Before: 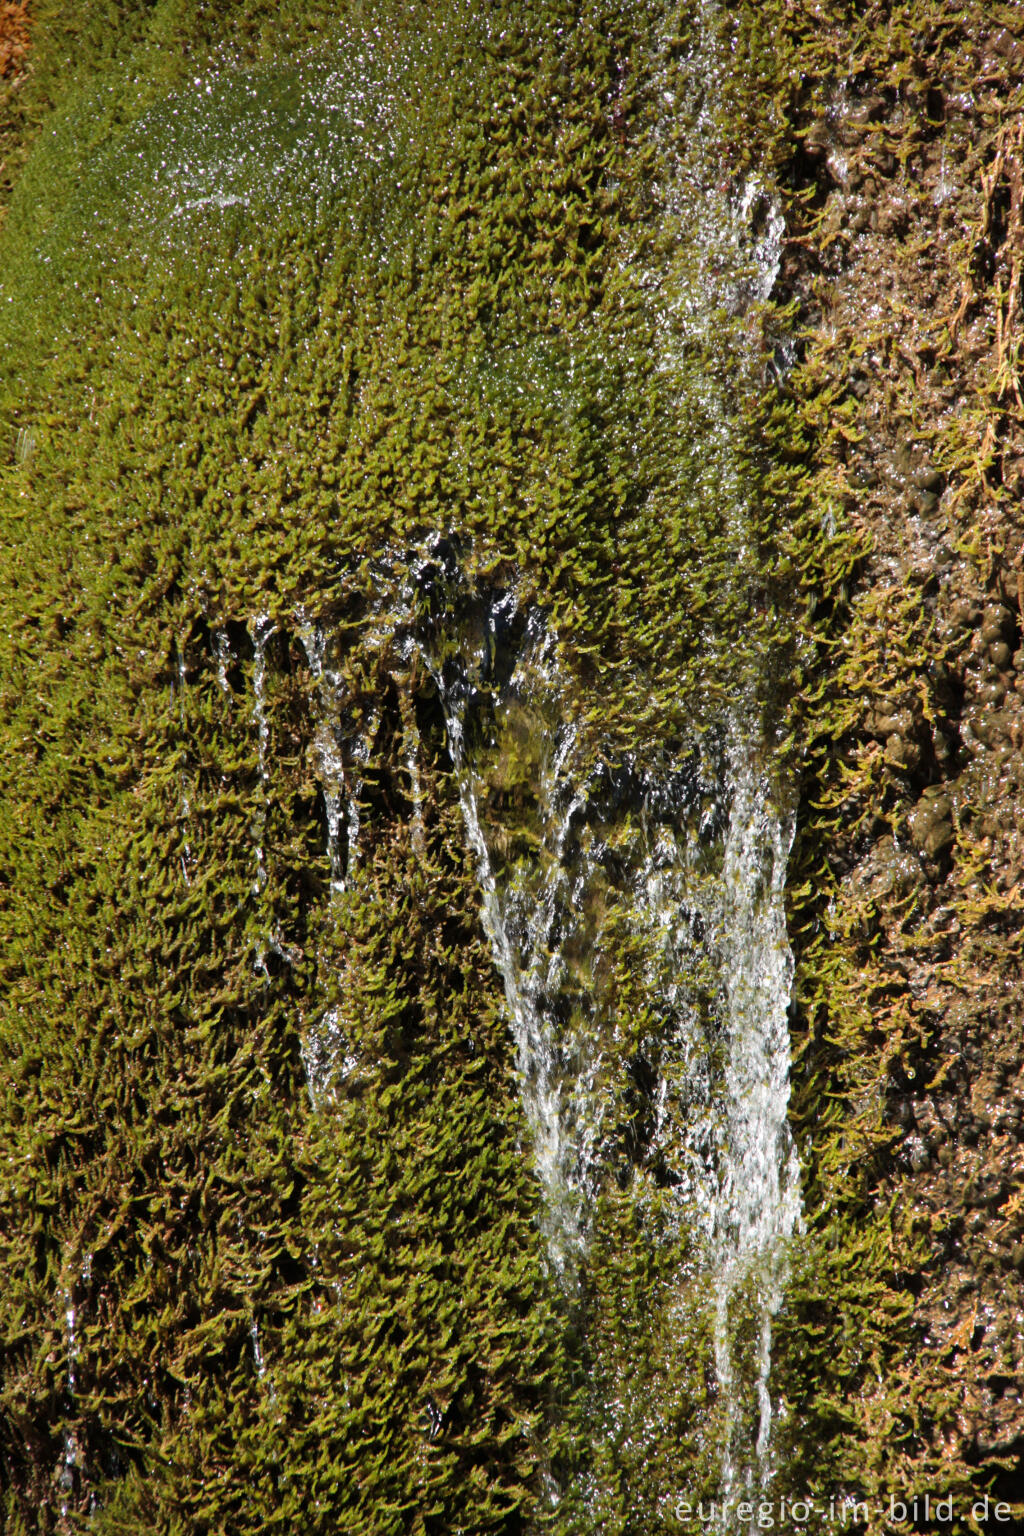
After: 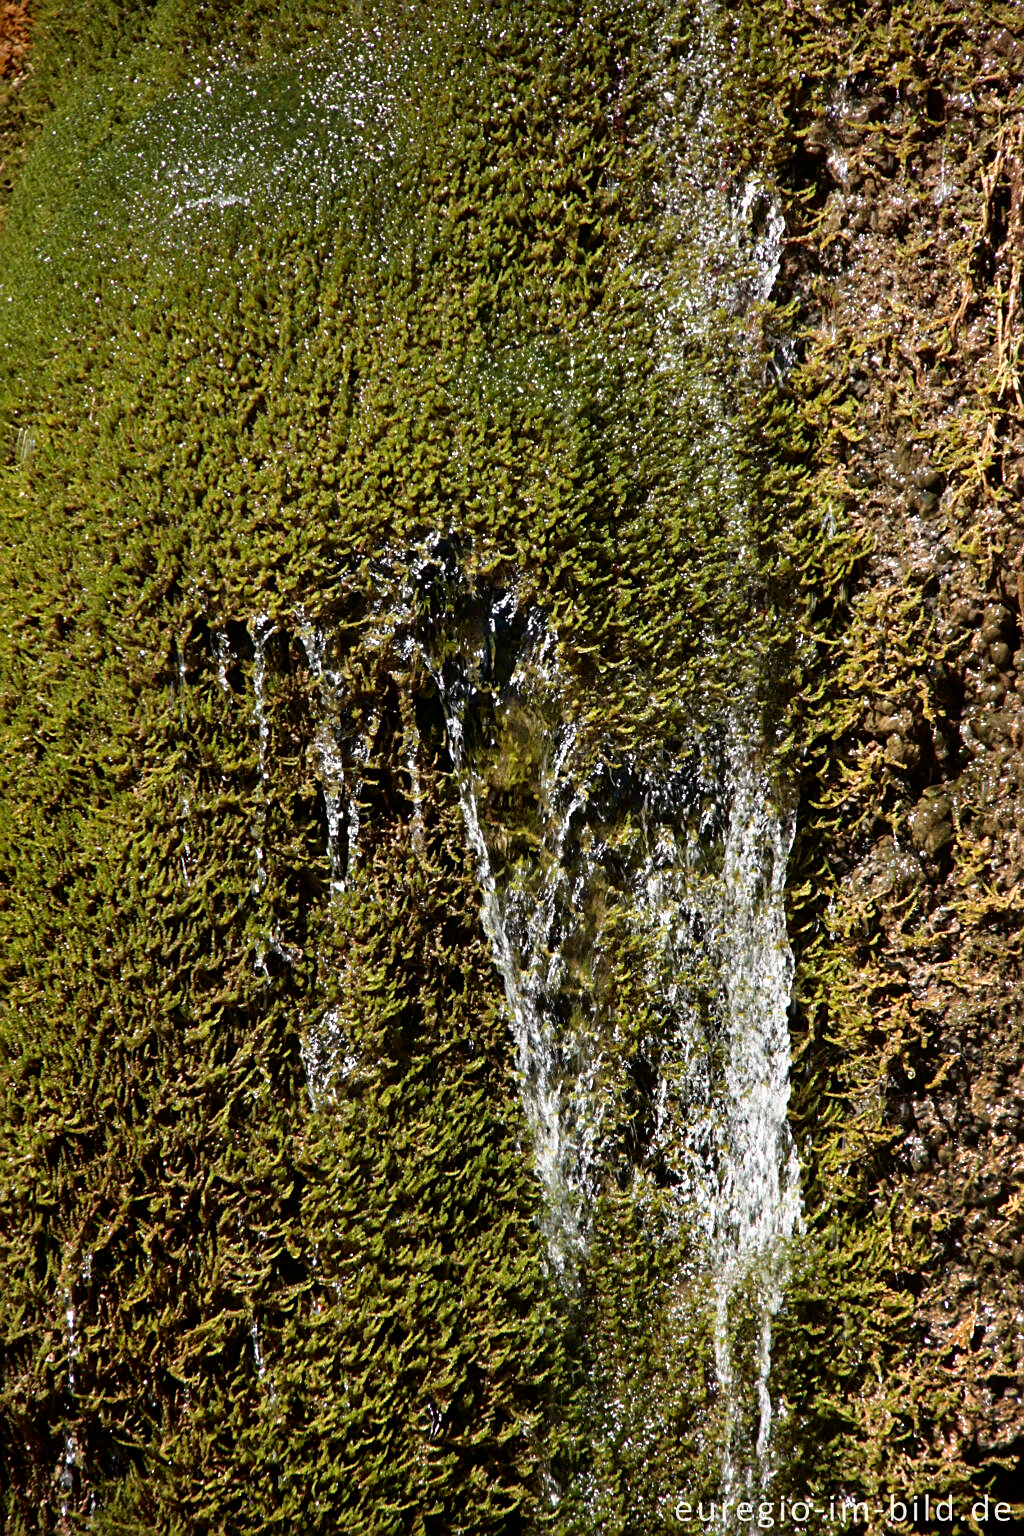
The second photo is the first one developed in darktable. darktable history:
shadows and highlights: shadows -63.46, white point adjustment -5.15, highlights 61.99
sharpen: on, module defaults
